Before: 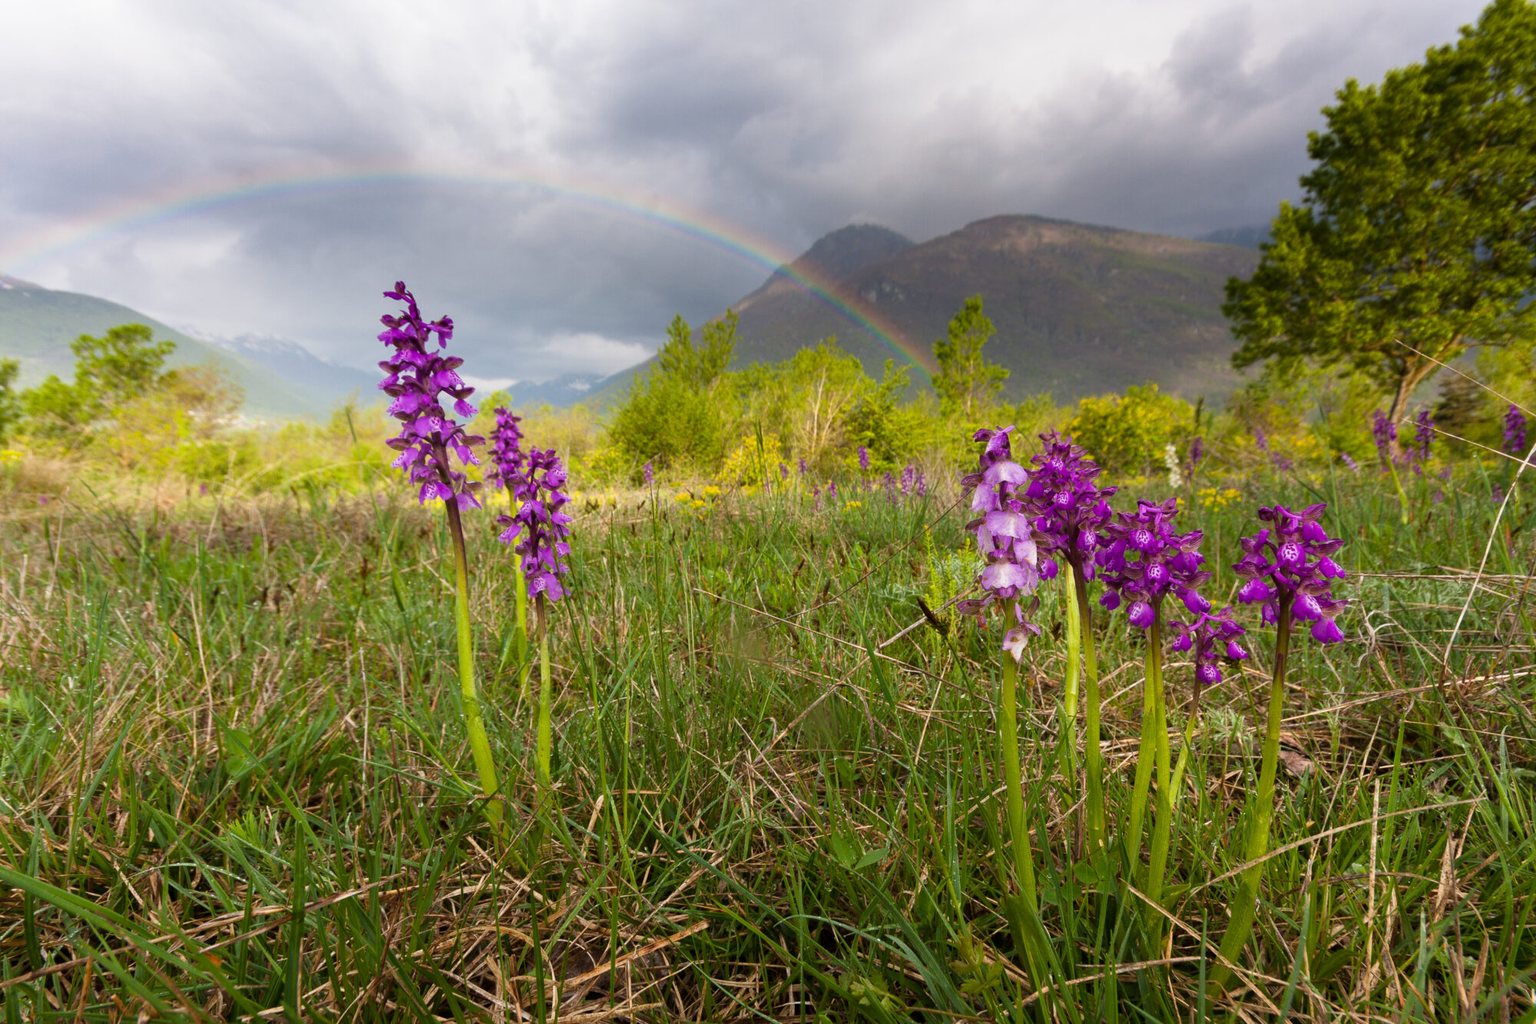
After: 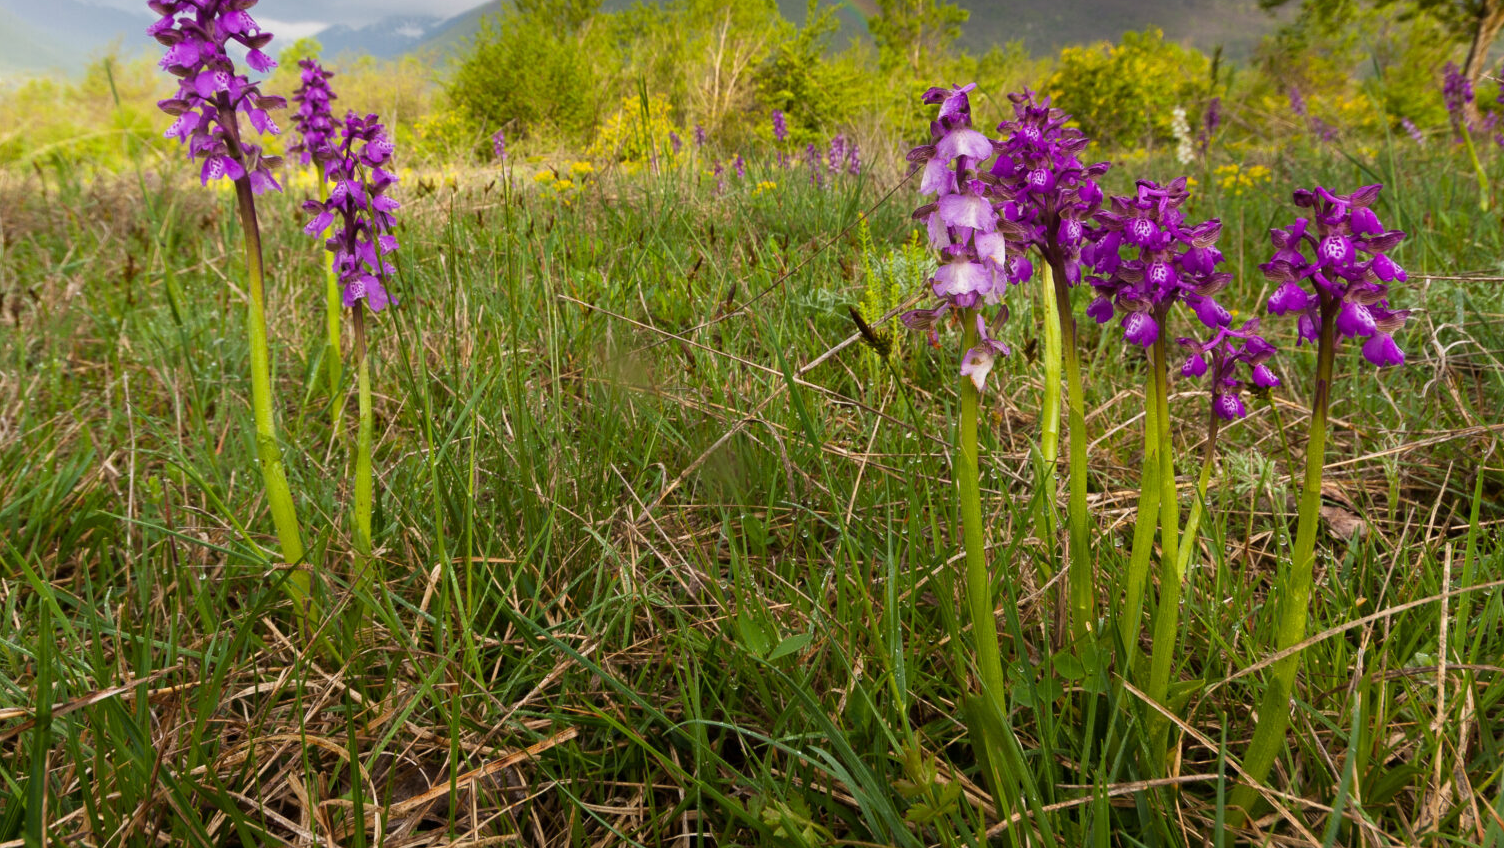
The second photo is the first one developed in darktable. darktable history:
crop and rotate: left 17.281%, top 35.339%, right 7.478%, bottom 0.993%
